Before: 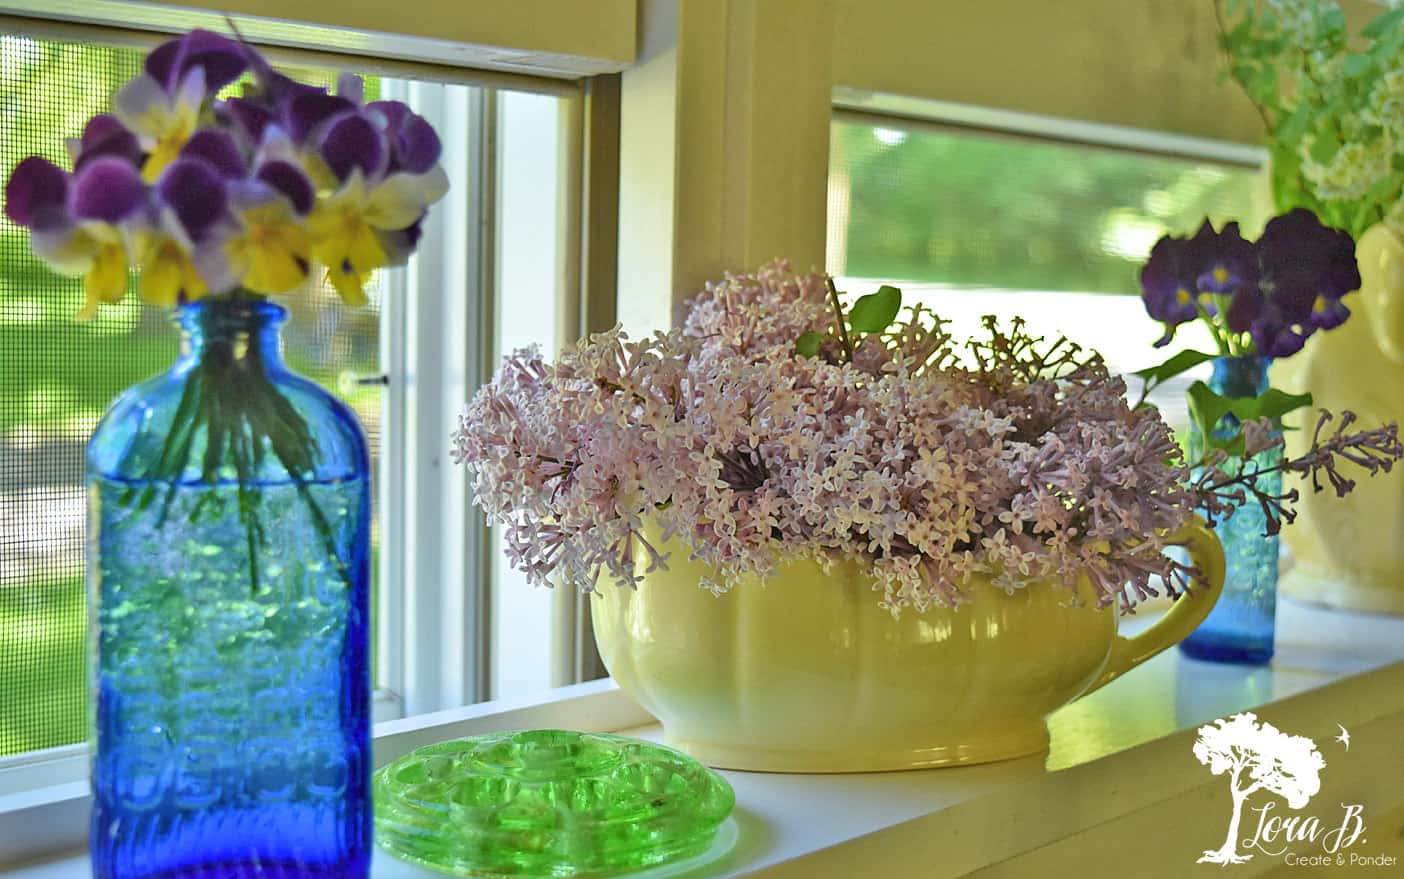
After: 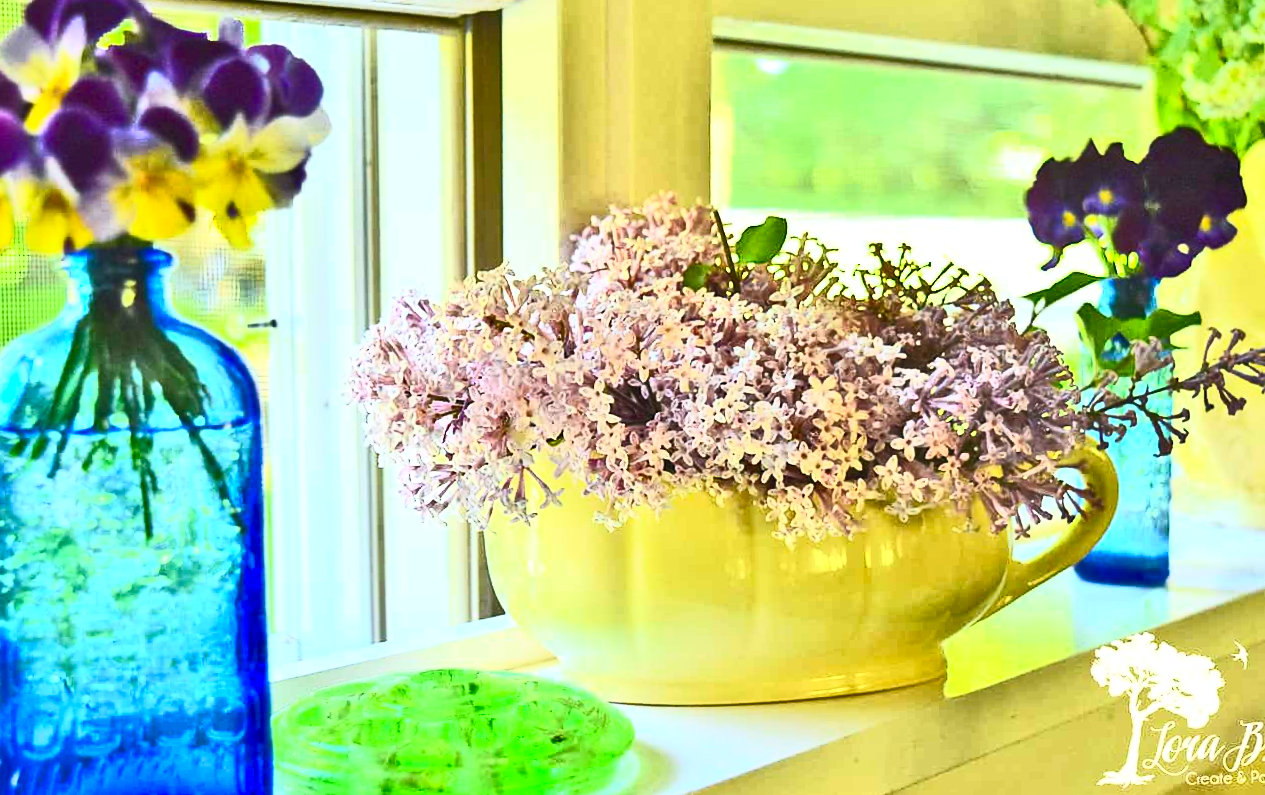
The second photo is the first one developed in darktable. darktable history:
contrast brightness saturation: contrast 0.838, brightness 0.601, saturation 0.601
crop and rotate: angle 1.52°, left 6.111%, top 5.706%
